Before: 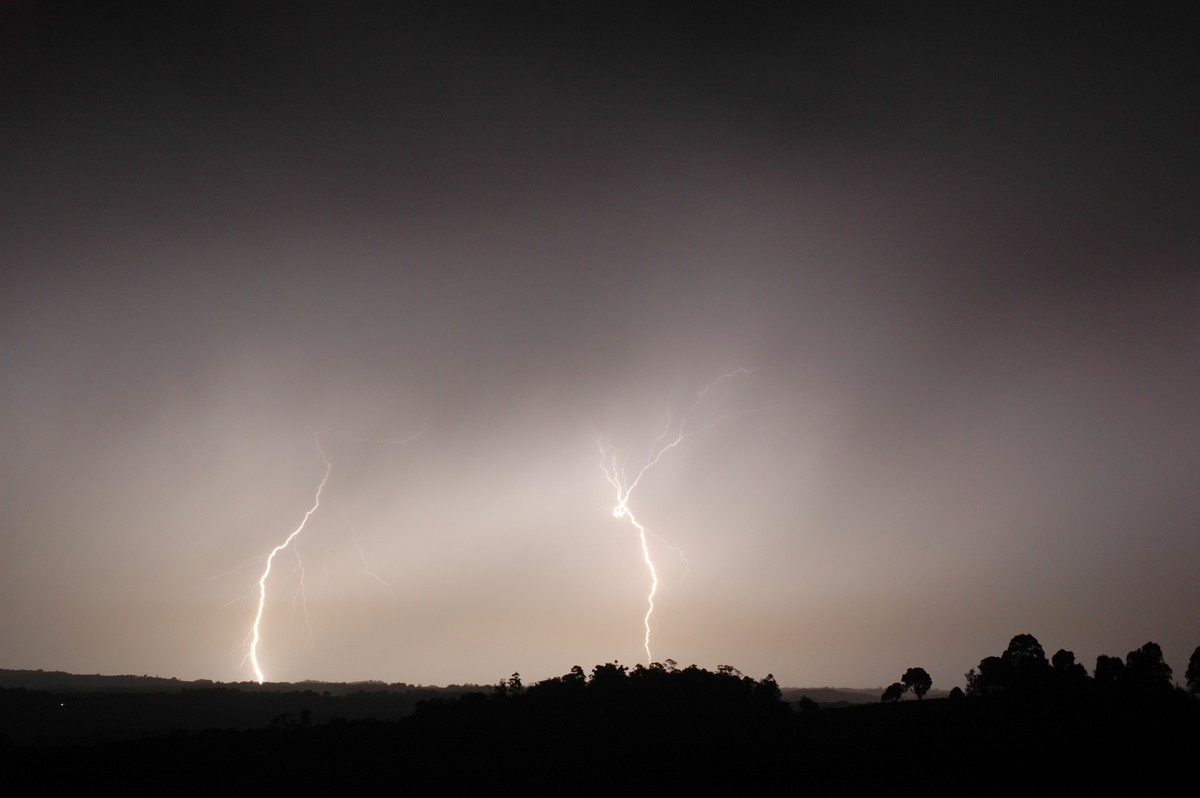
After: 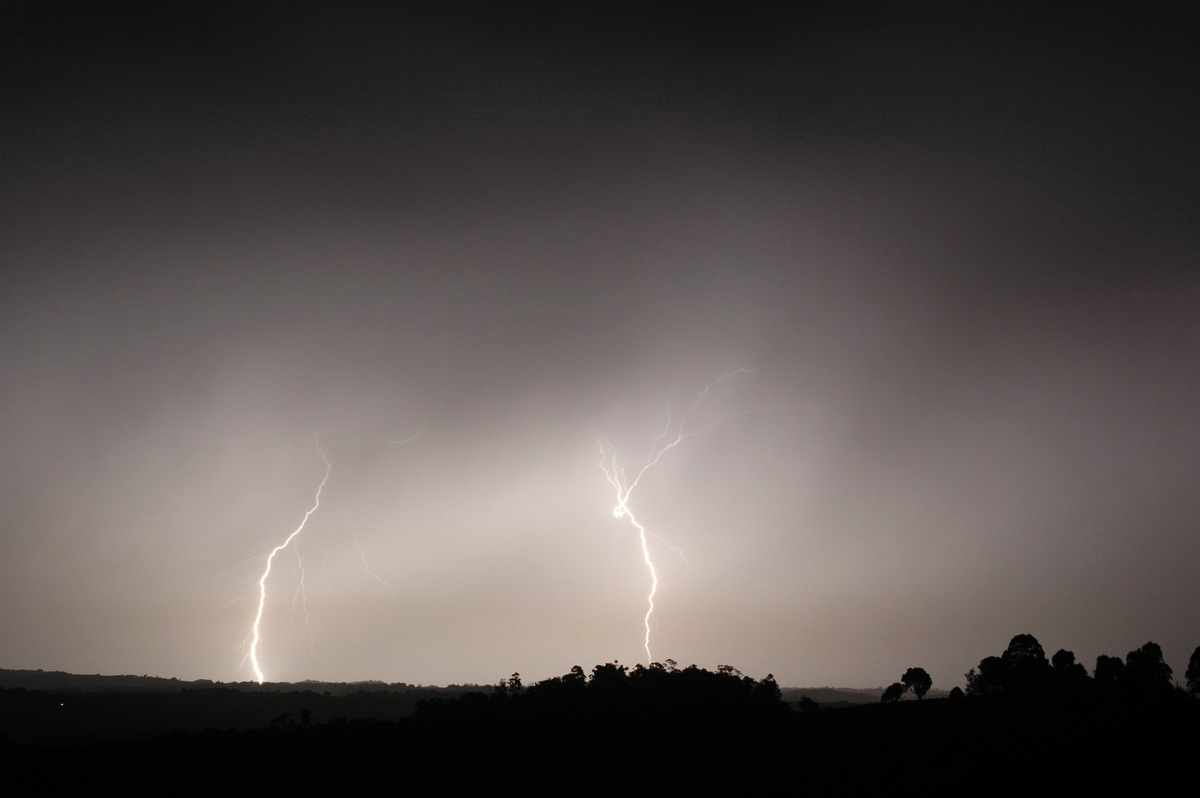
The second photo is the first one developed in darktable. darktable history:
contrast brightness saturation: contrast 0.06, brightness -0.009, saturation -0.217
